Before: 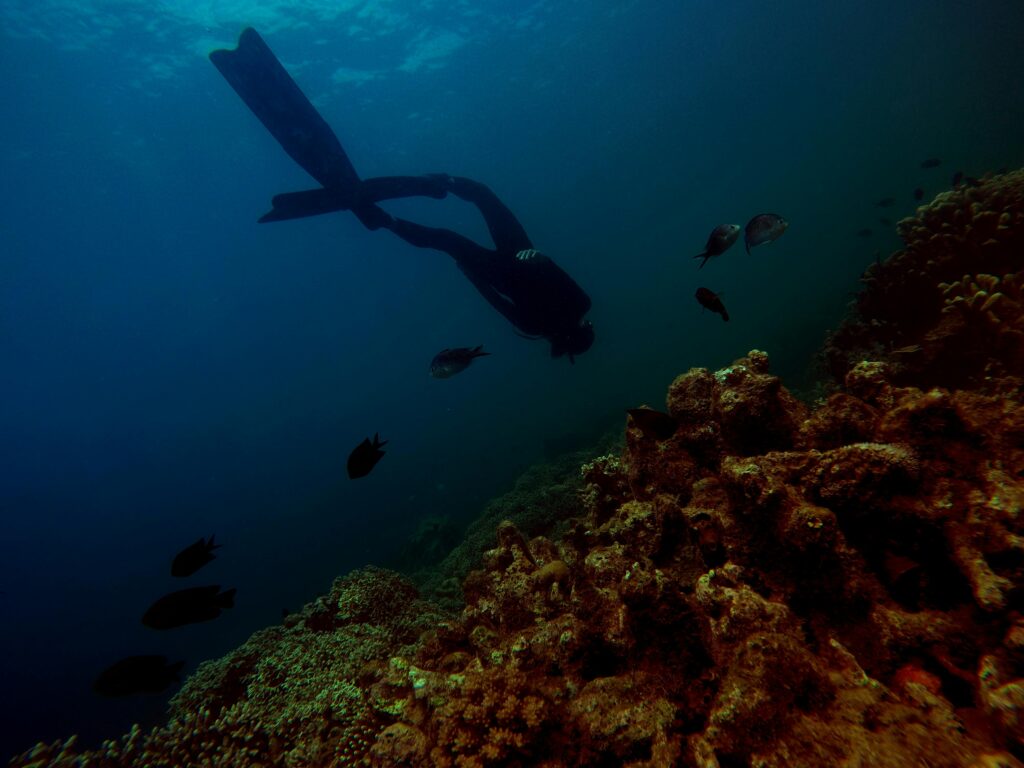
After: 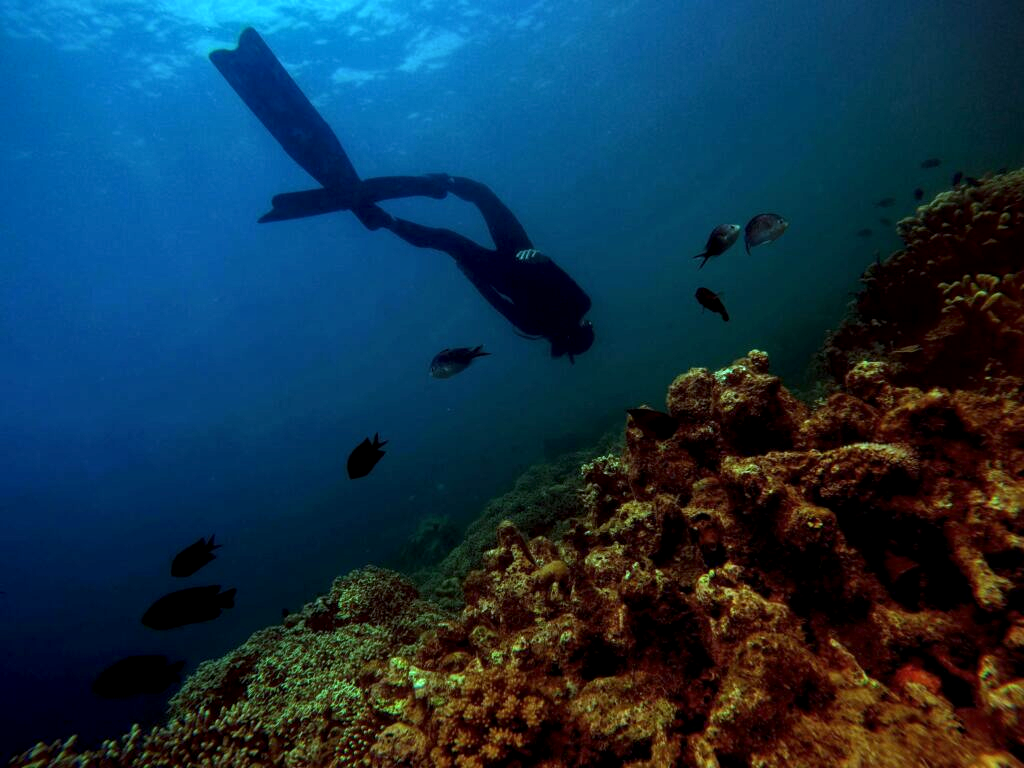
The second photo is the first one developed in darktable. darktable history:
exposure: black level correction 0, exposure 1 EV, compensate exposure bias true, compensate highlight preservation false
local contrast: detail 130%
color correction: highlights a* -2.68, highlights b* 2.57
white balance: red 0.926, green 1.003, blue 1.133
